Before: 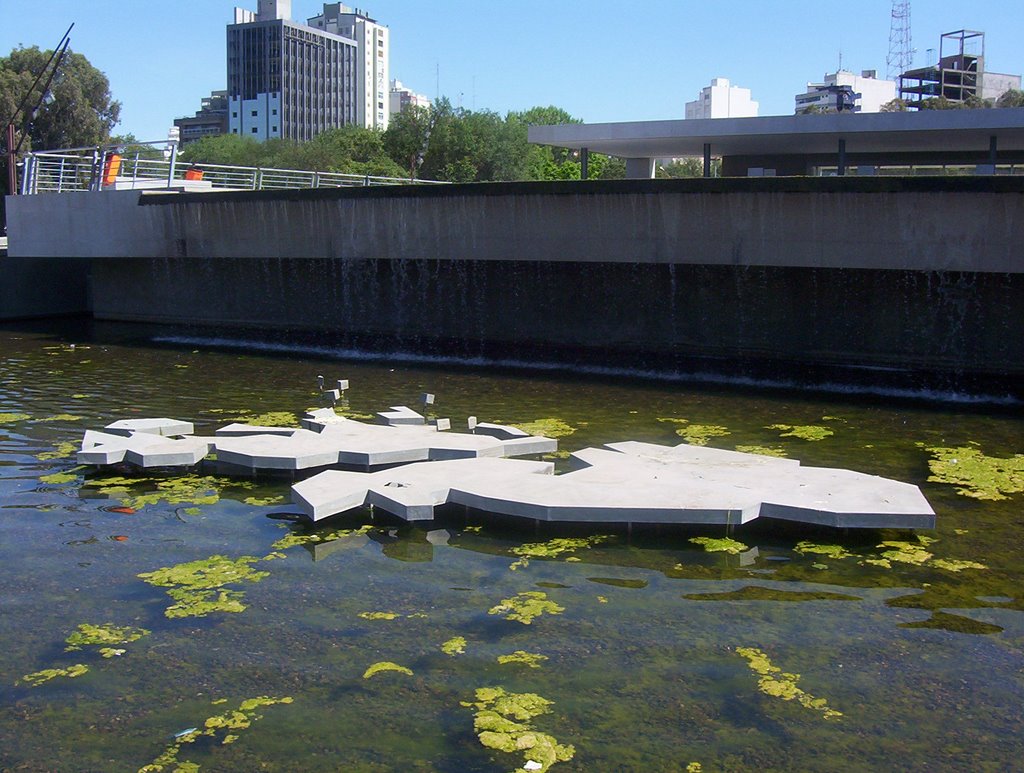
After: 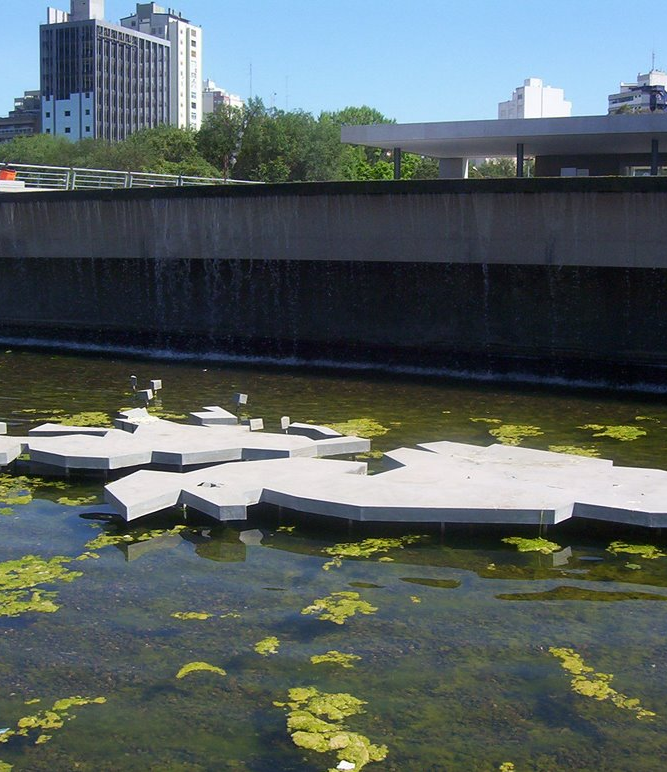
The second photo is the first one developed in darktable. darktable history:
crop and rotate: left 18.266%, right 16.541%
